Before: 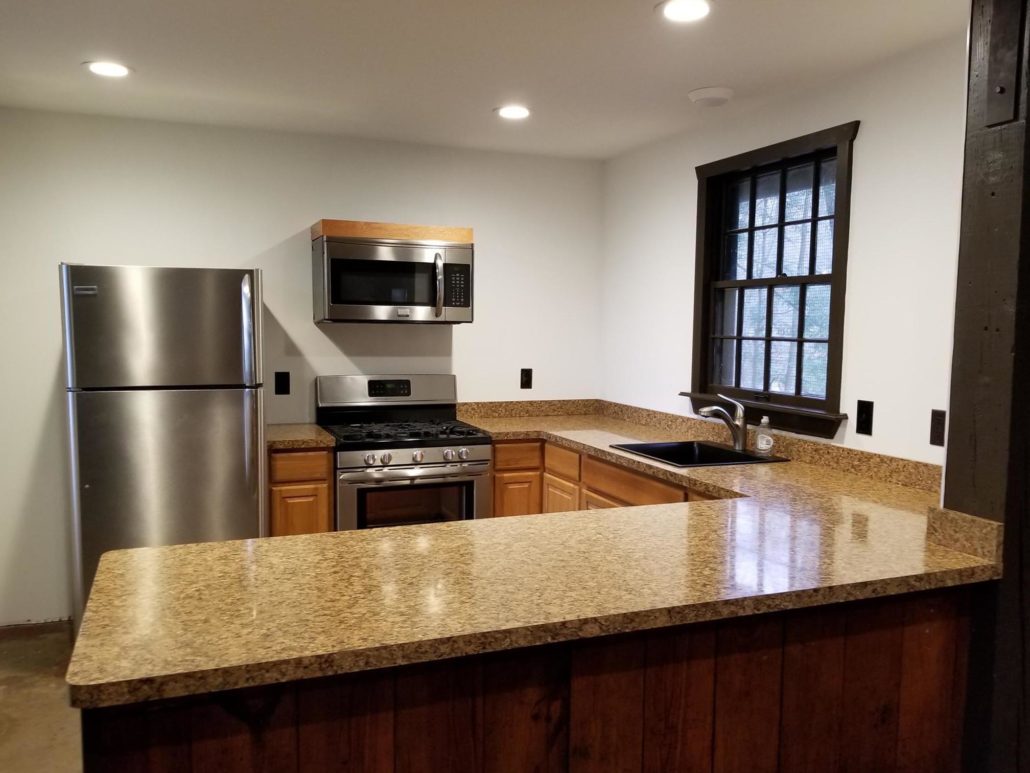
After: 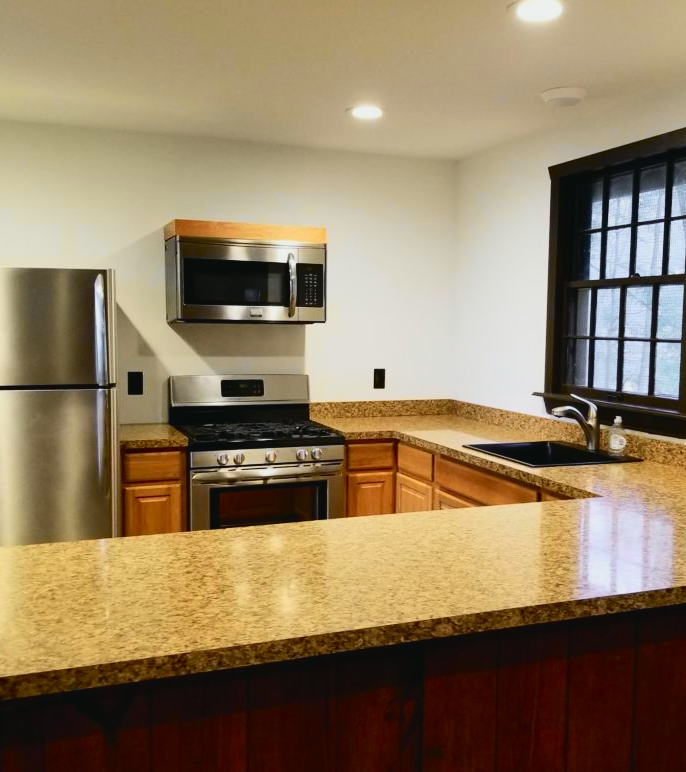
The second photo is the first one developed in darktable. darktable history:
crop and rotate: left 14.292%, right 19.041%
tone curve: curves: ch0 [(0, 0.03) (0.113, 0.087) (0.207, 0.184) (0.515, 0.612) (0.712, 0.793) (1, 0.946)]; ch1 [(0, 0) (0.172, 0.123) (0.317, 0.279) (0.414, 0.382) (0.476, 0.479) (0.505, 0.498) (0.534, 0.534) (0.621, 0.65) (0.709, 0.764) (1, 1)]; ch2 [(0, 0) (0.411, 0.424) (0.505, 0.505) (0.521, 0.524) (0.537, 0.57) (0.65, 0.699) (1, 1)], color space Lab, independent channels, preserve colors none
